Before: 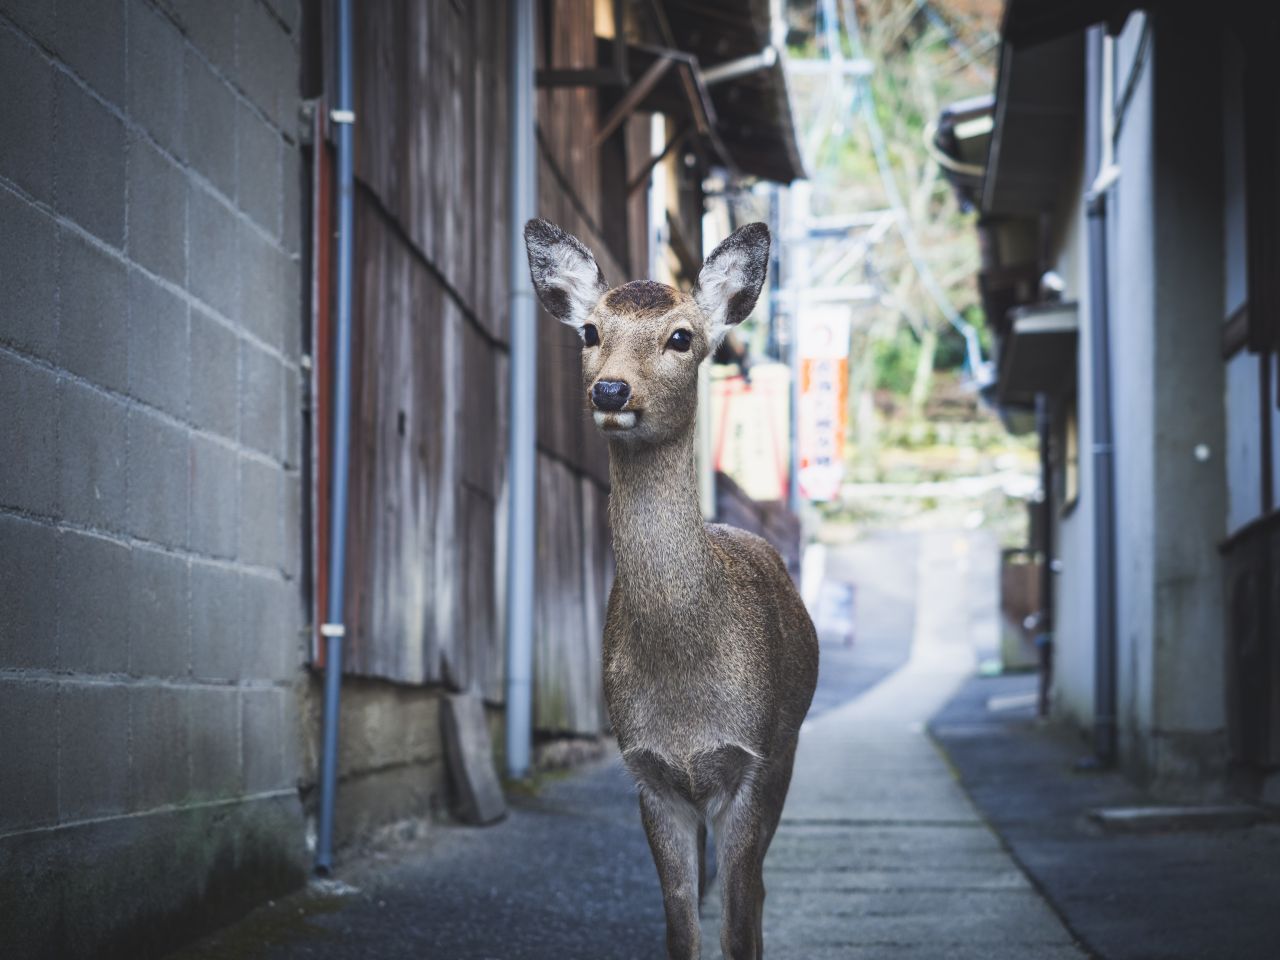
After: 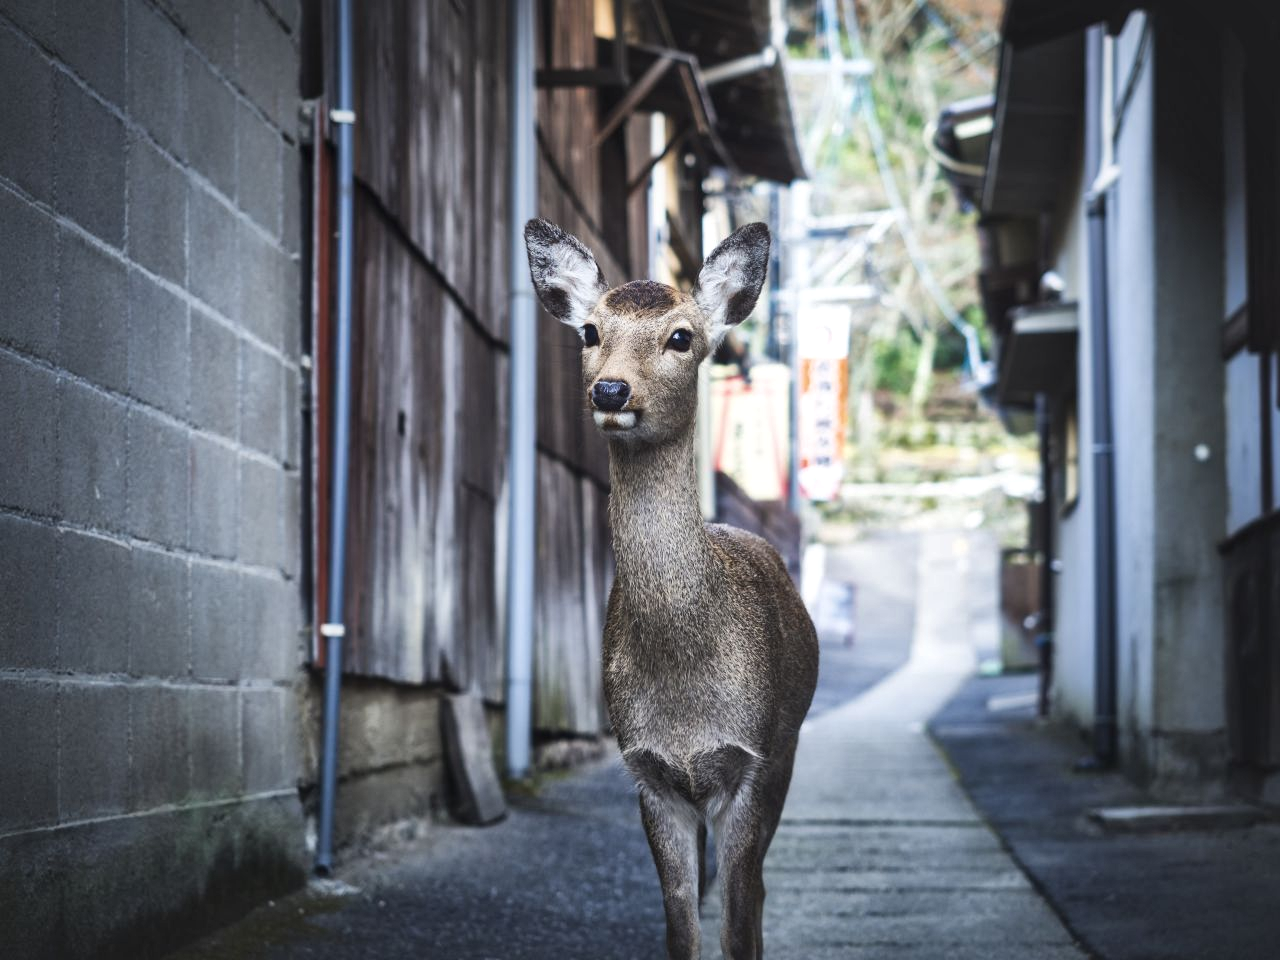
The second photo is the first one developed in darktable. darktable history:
local contrast: mode bilateral grid, contrast 20, coarseness 51, detail 171%, midtone range 0.2
